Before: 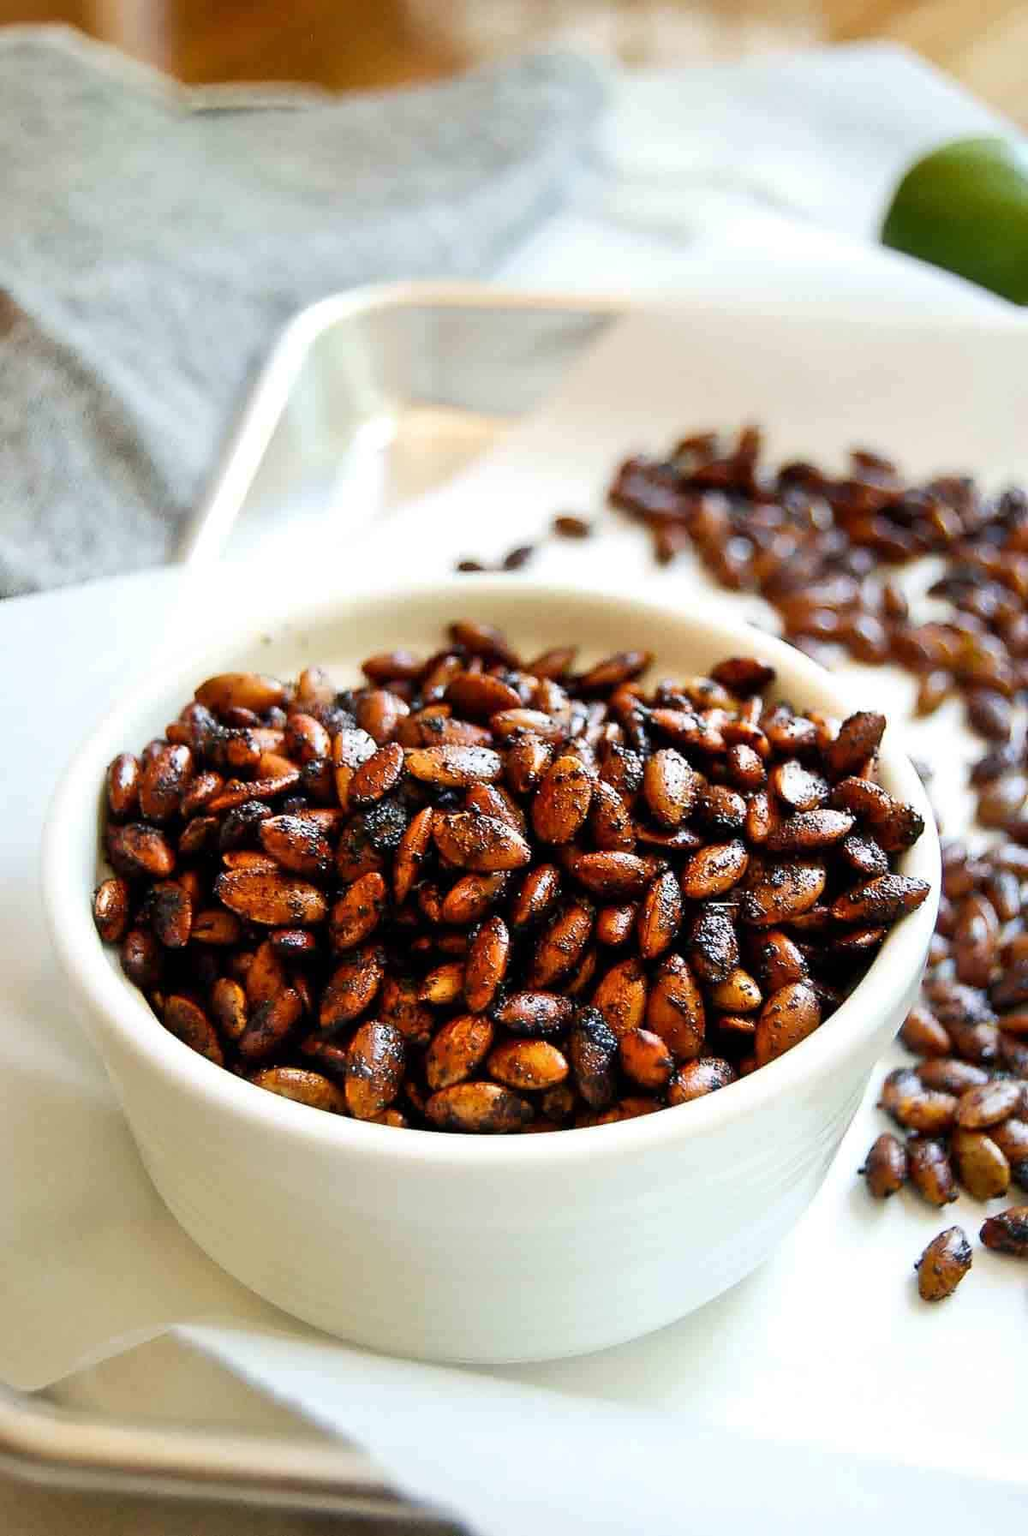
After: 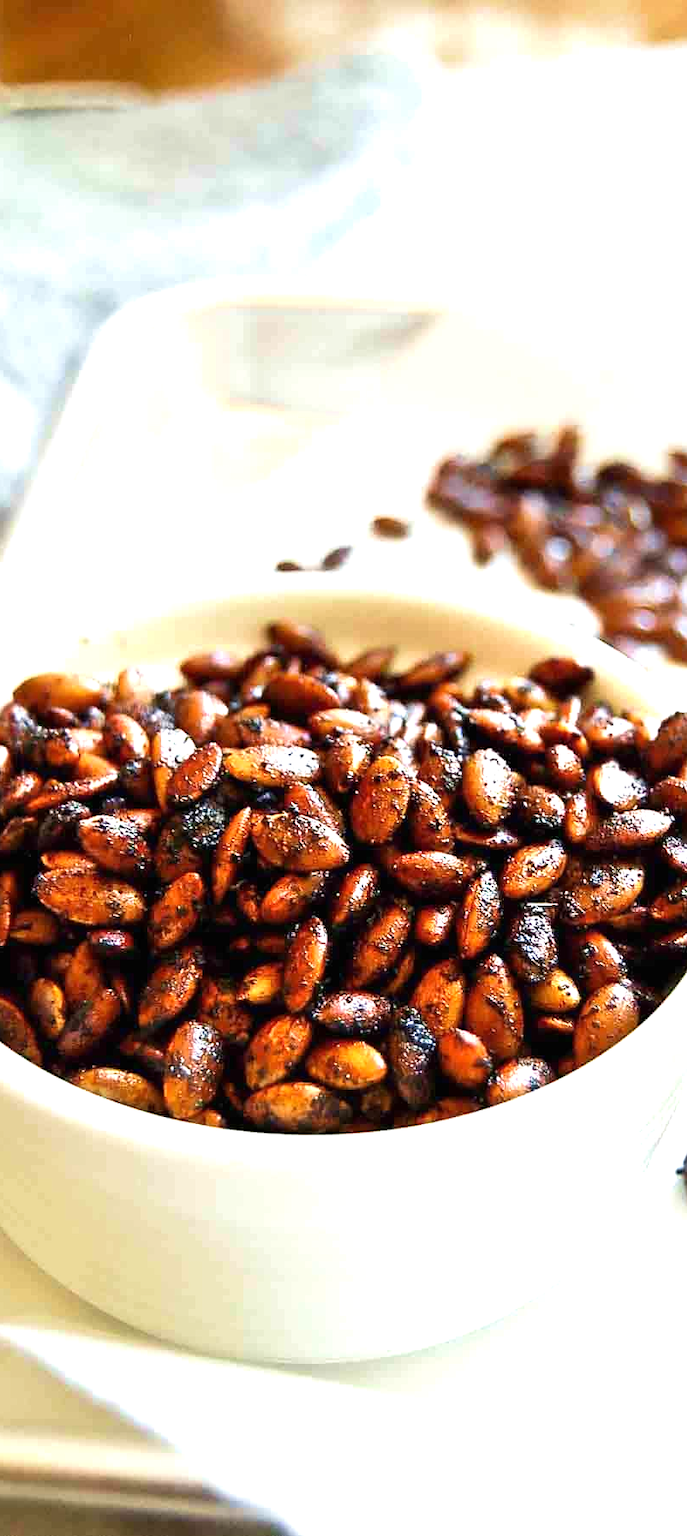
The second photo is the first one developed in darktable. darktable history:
velvia: on, module defaults
crop and rotate: left 17.732%, right 15.423%
exposure: black level correction 0, exposure 0.7 EV, compensate exposure bias true, compensate highlight preservation false
